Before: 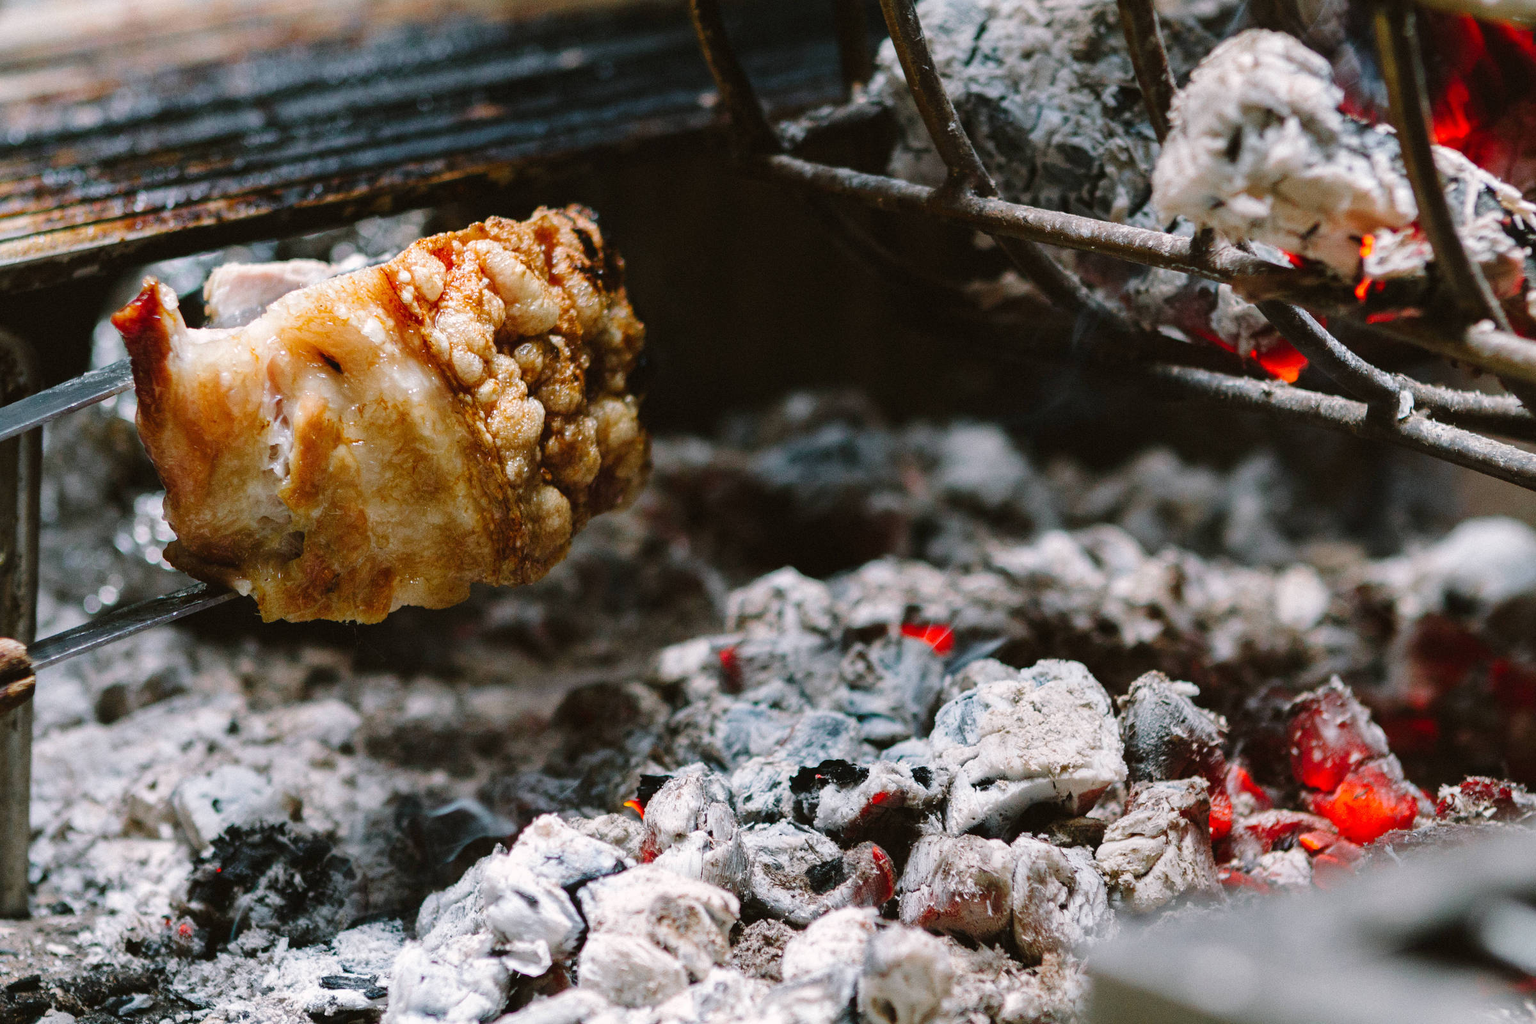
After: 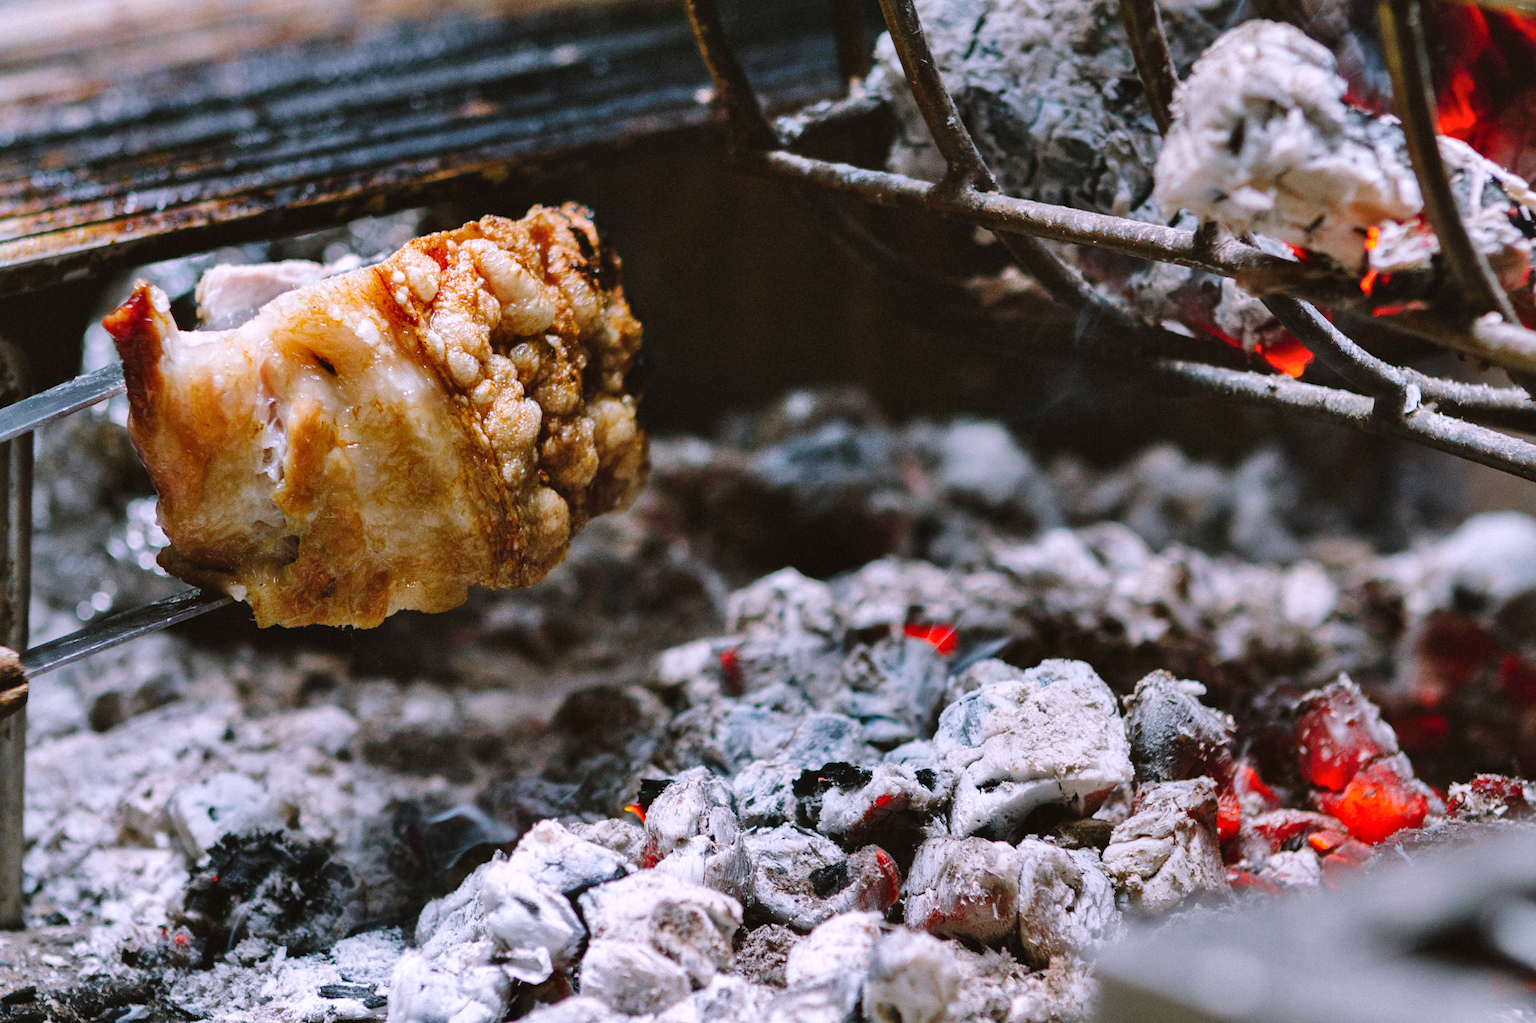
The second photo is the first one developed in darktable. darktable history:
white balance: red 1.004, blue 1.096
rotate and perspective: rotation -0.45°, automatic cropping original format, crop left 0.008, crop right 0.992, crop top 0.012, crop bottom 0.988
shadows and highlights: soften with gaussian
